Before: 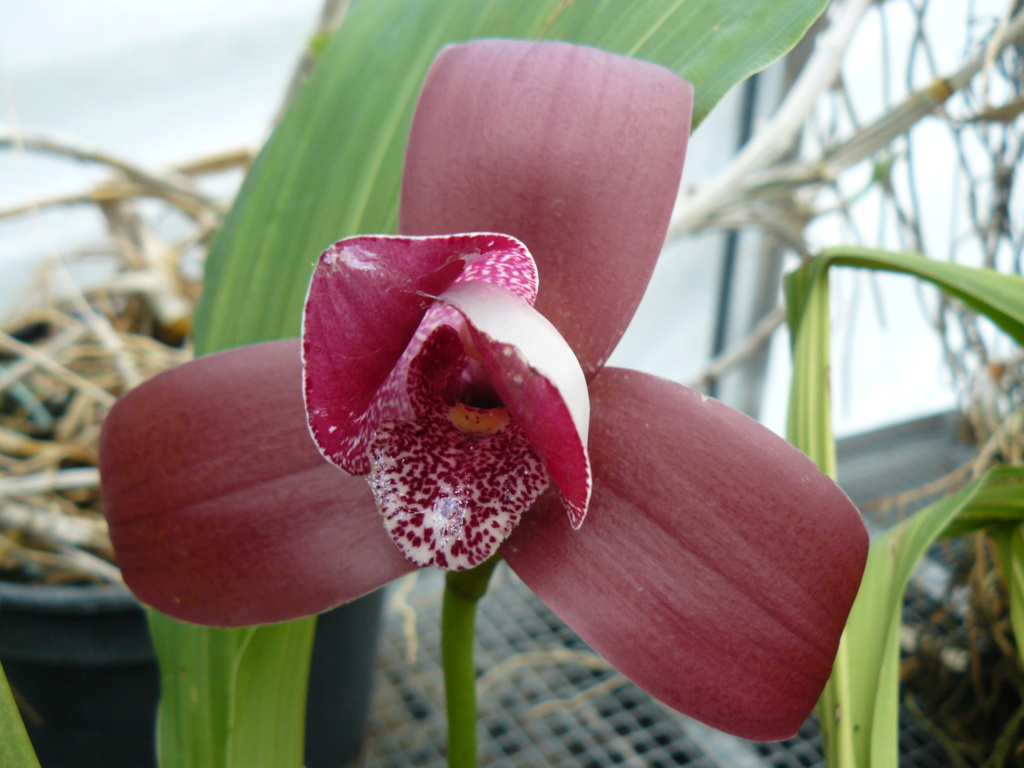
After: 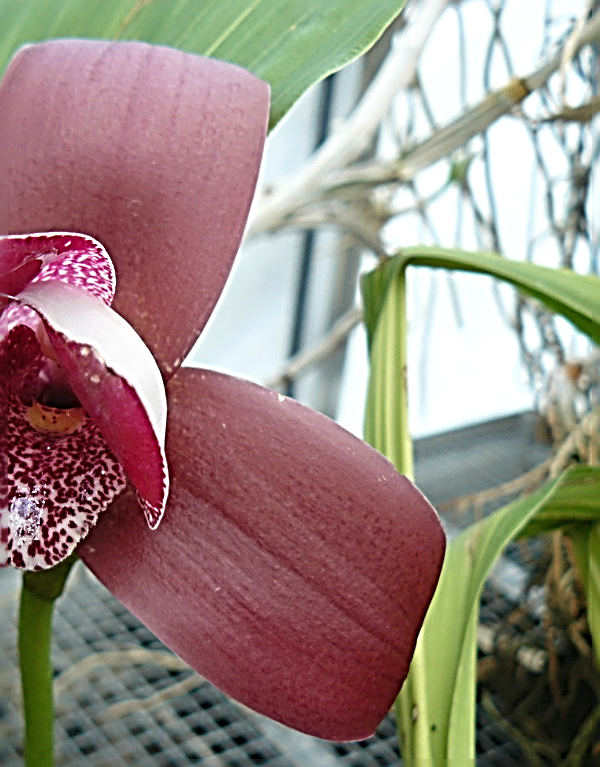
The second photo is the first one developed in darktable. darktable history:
crop: left 41.375%
exposure: black level correction -0.001, exposure 0.08 EV, compensate highlight preservation false
sharpen: radius 3.198, amount 1.74
